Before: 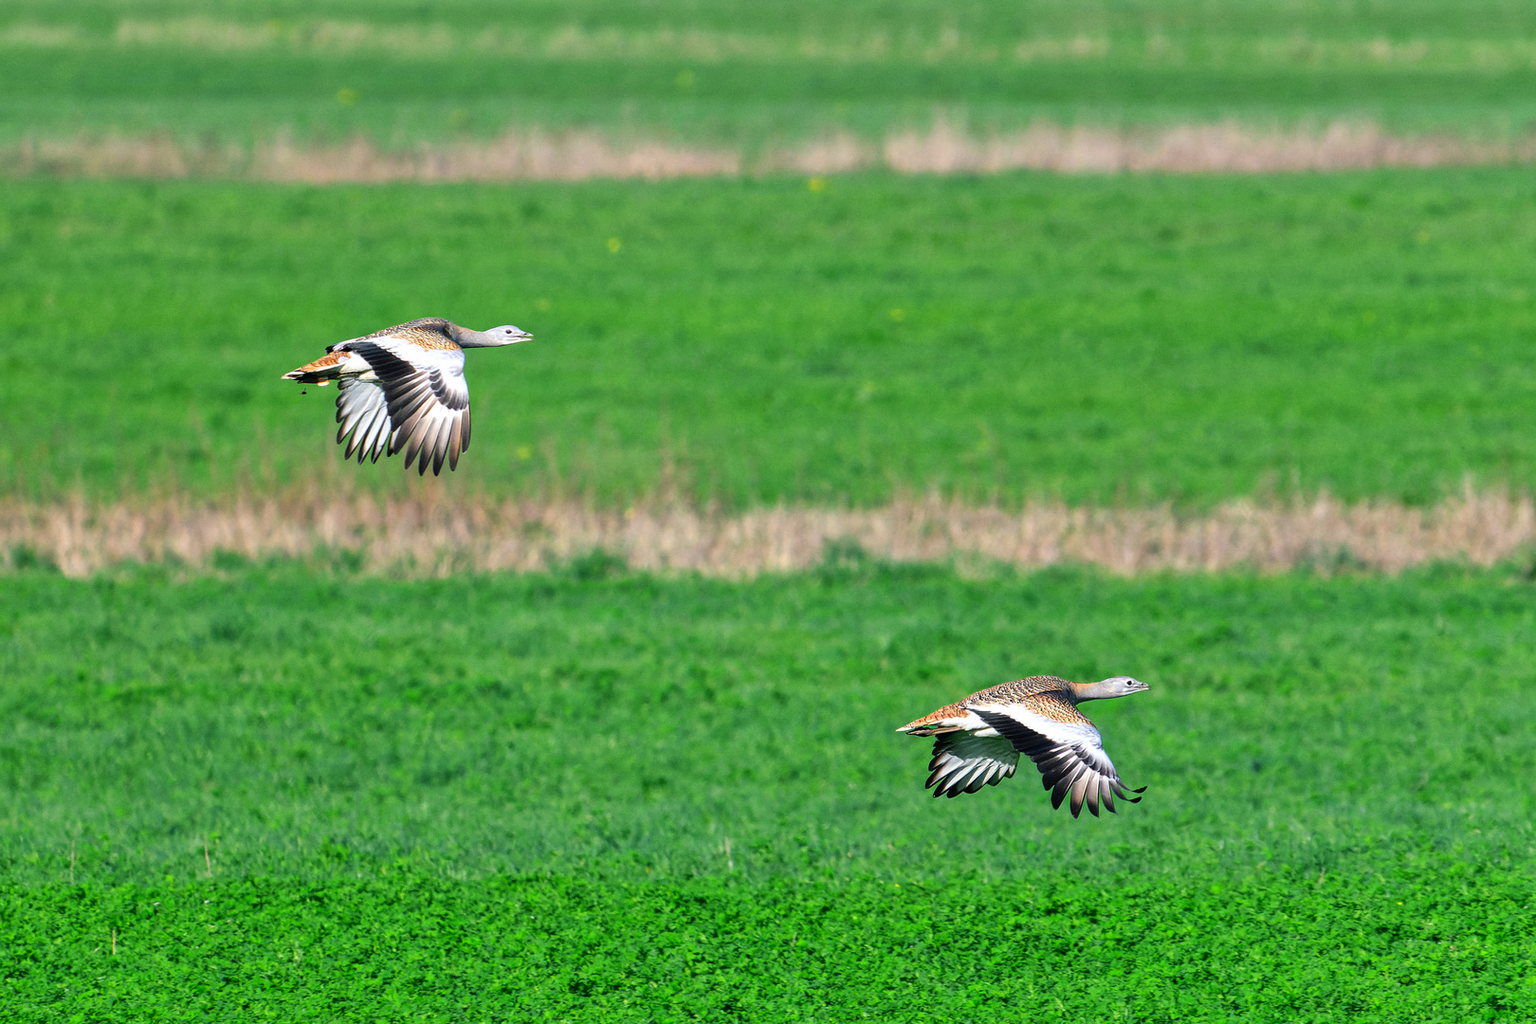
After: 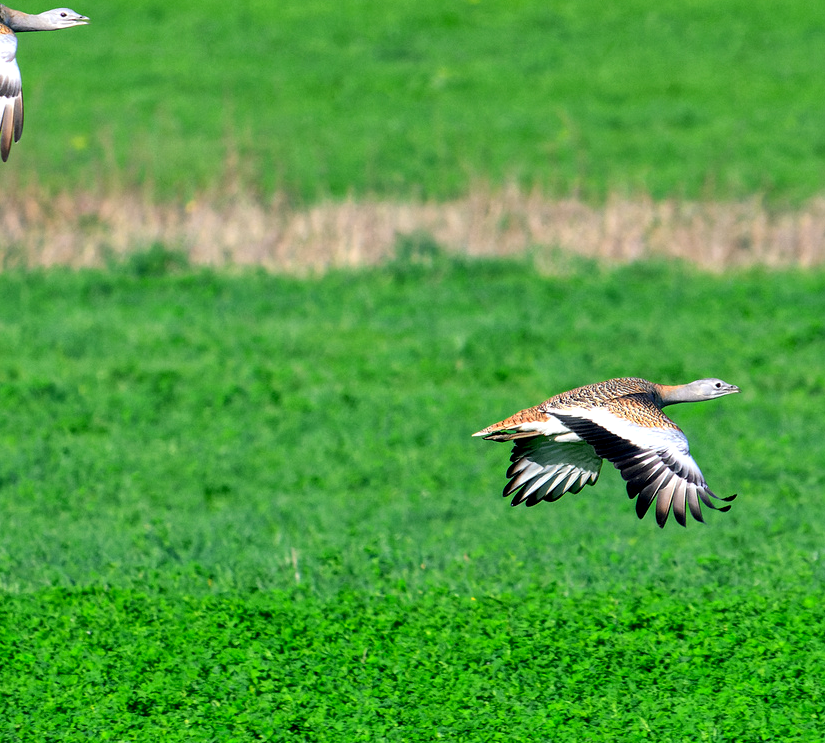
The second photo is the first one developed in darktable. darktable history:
exposure: black level correction 0.007, exposure 0.159 EV, compensate highlight preservation false
crop and rotate: left 29.237%, top 31.152%, right 19.807%
